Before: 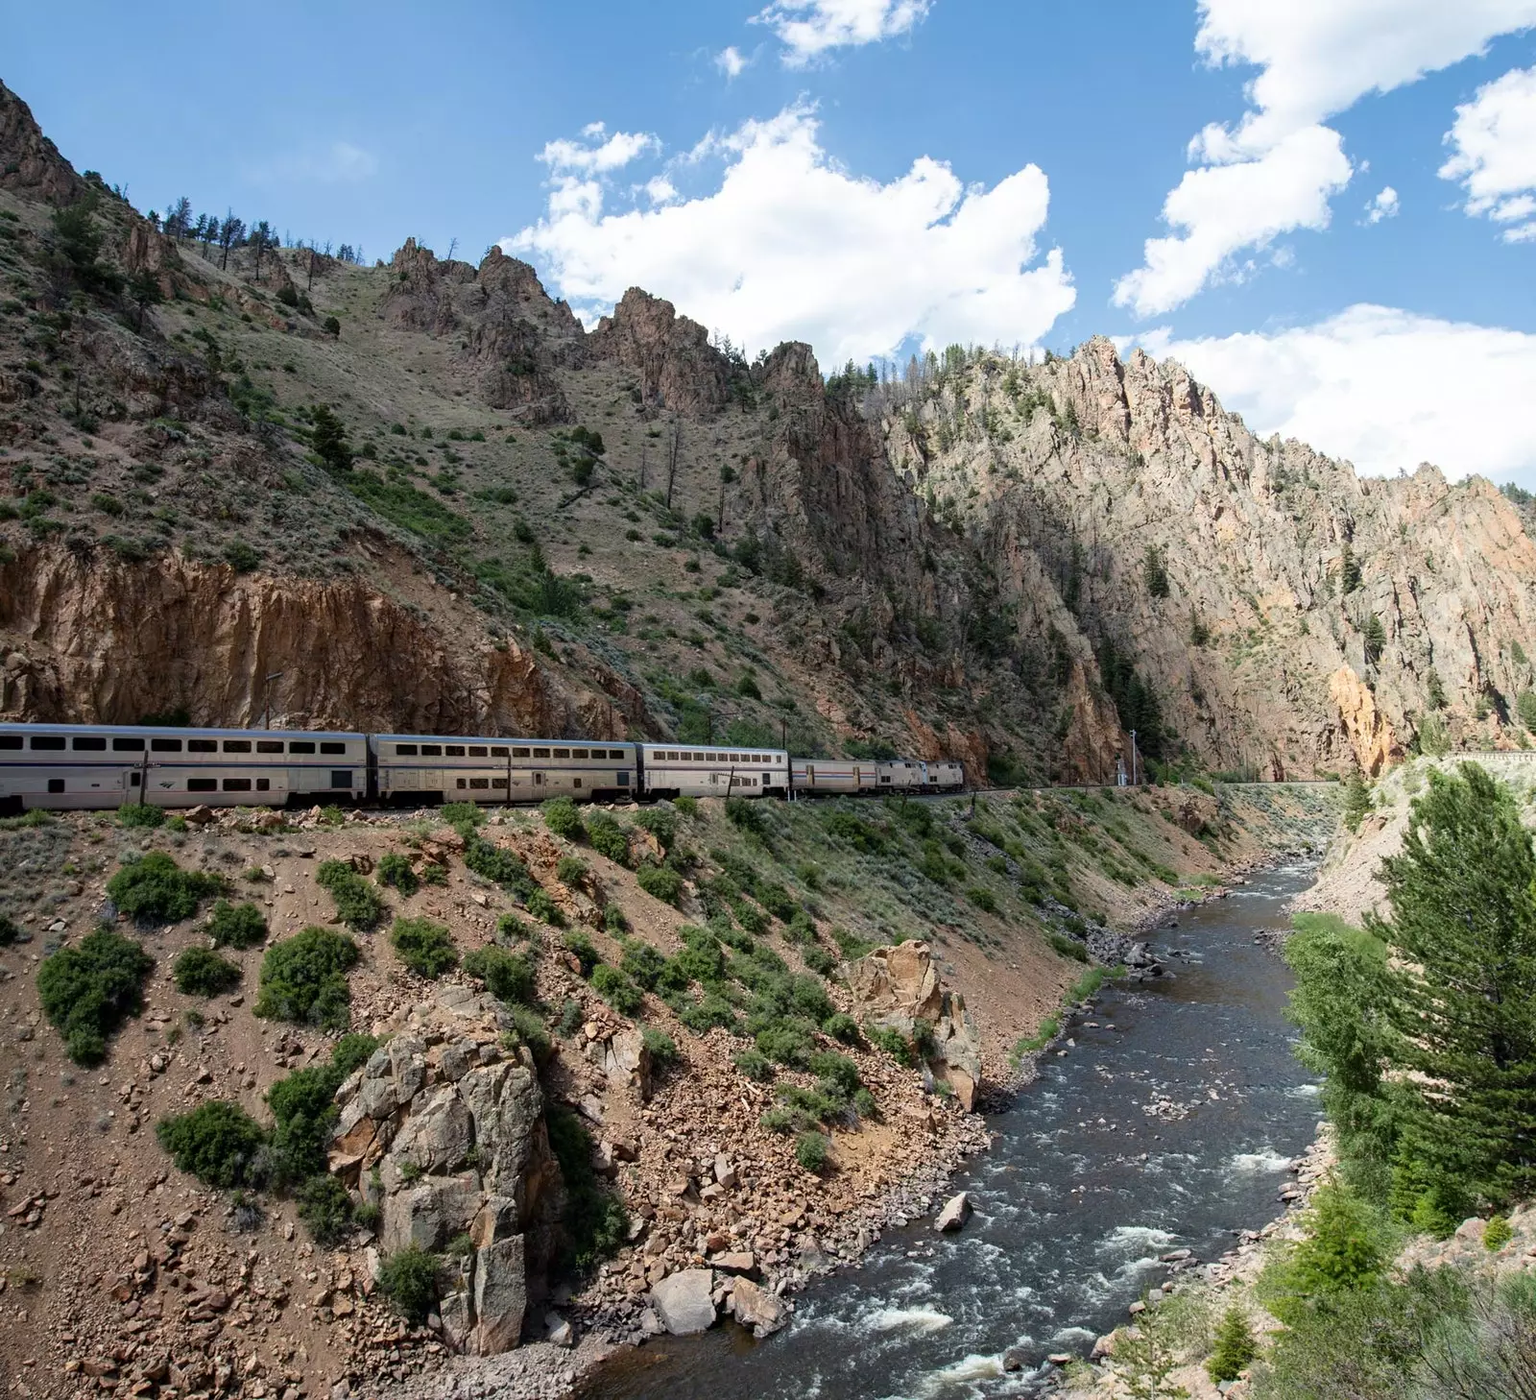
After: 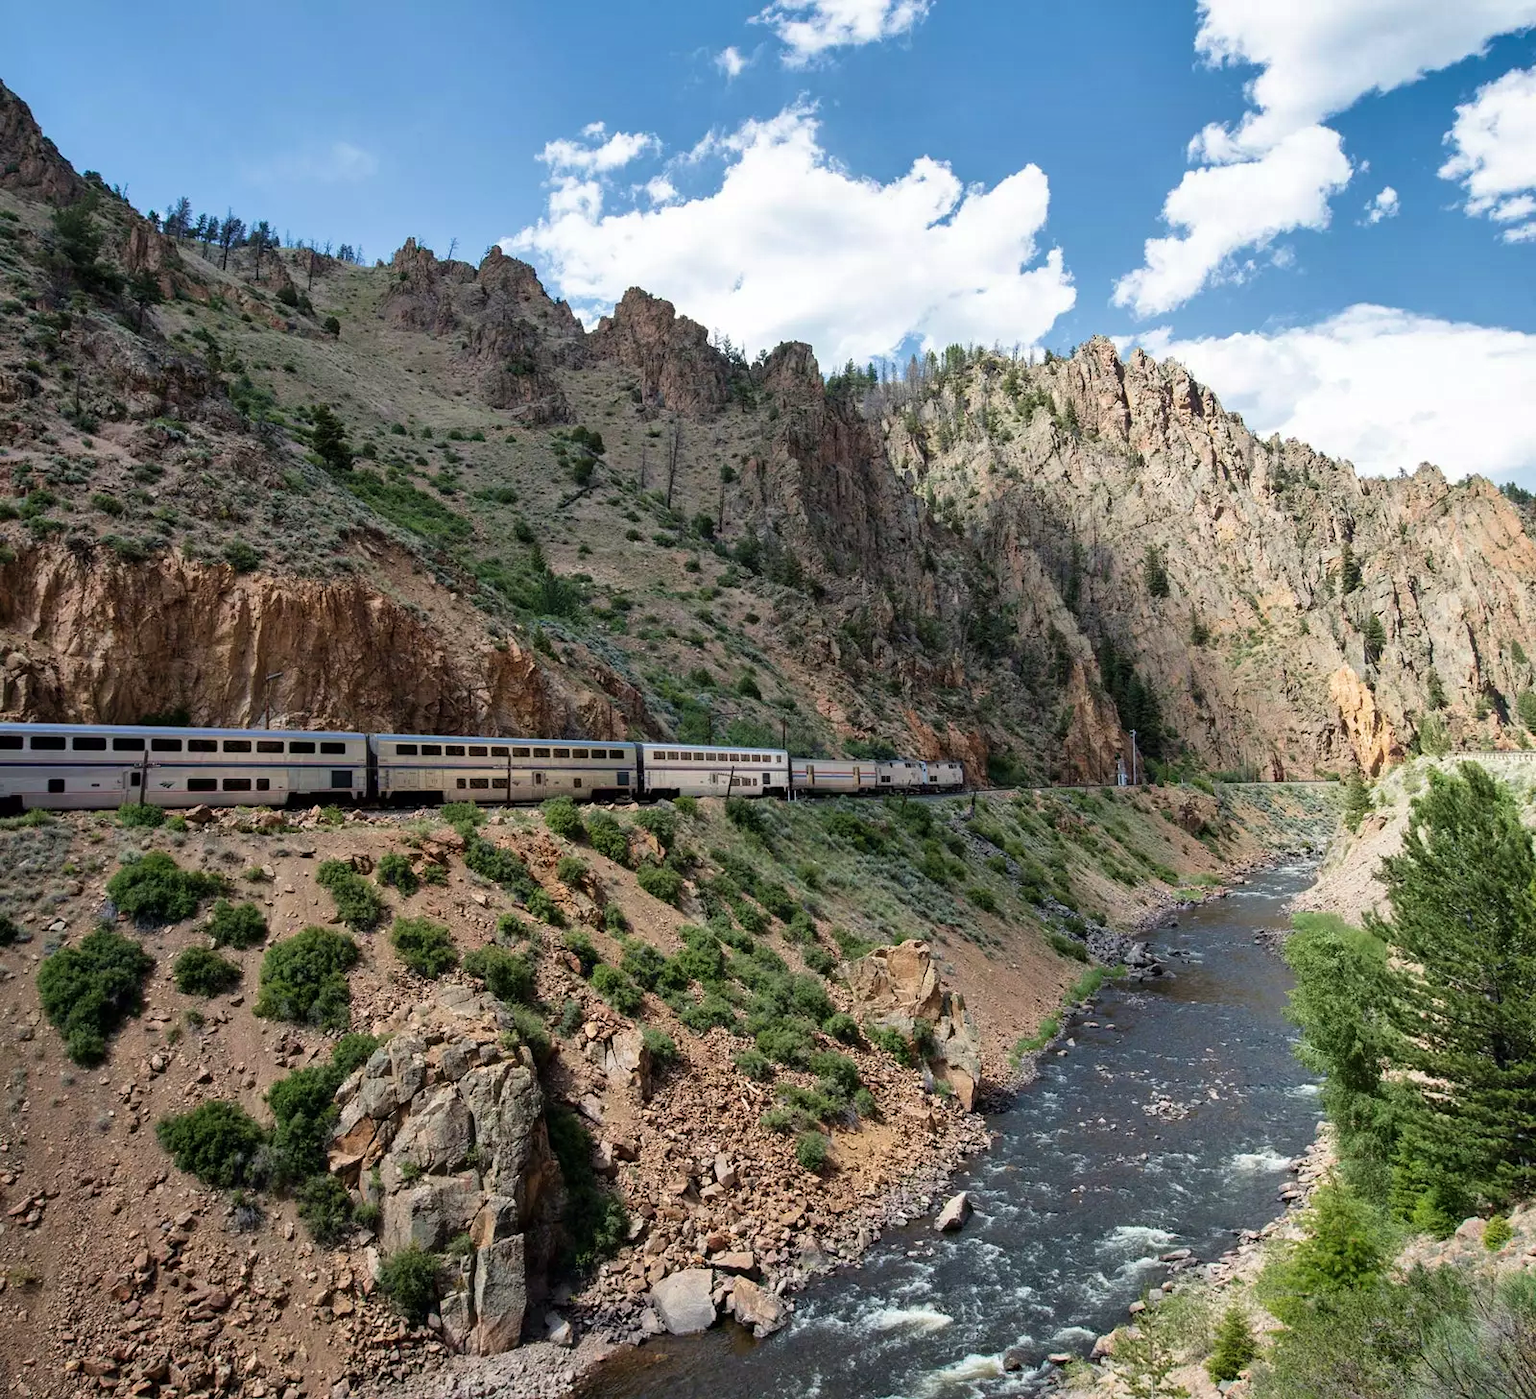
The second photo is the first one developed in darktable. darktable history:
shadows and highlights: soften with gaussian
velvia: strength 14.81%
